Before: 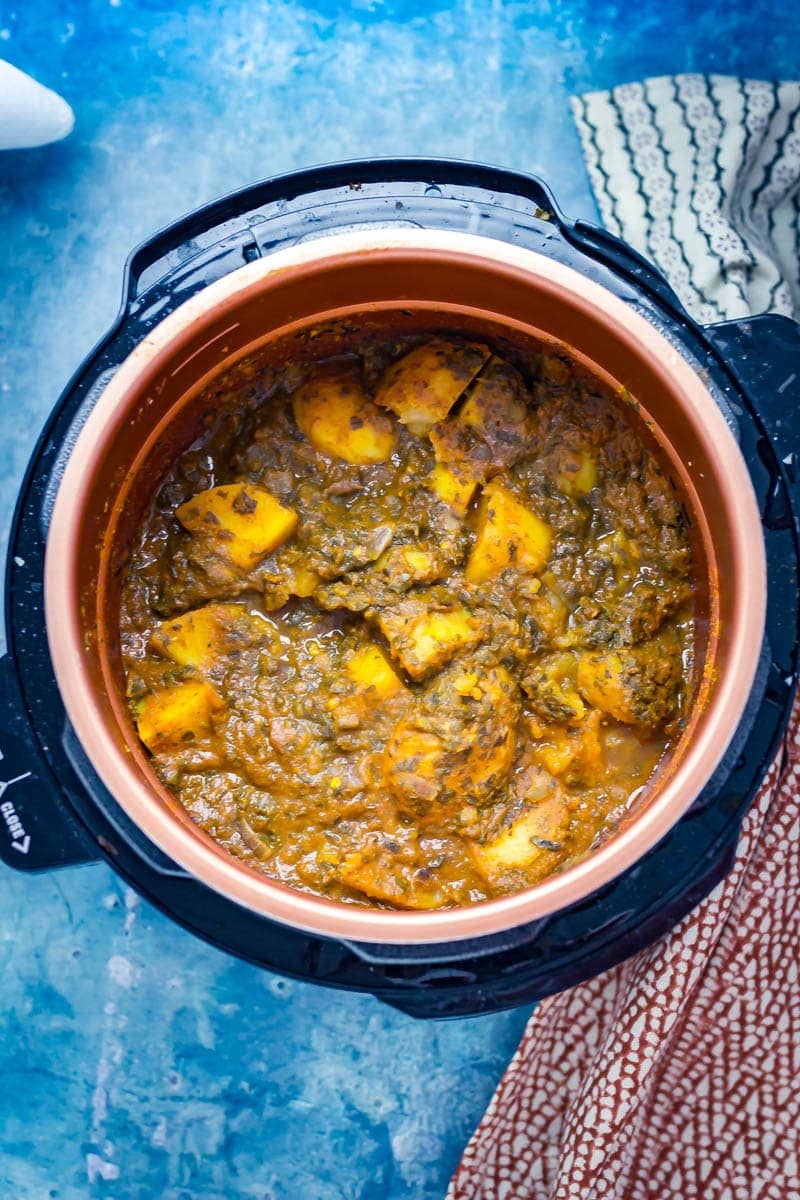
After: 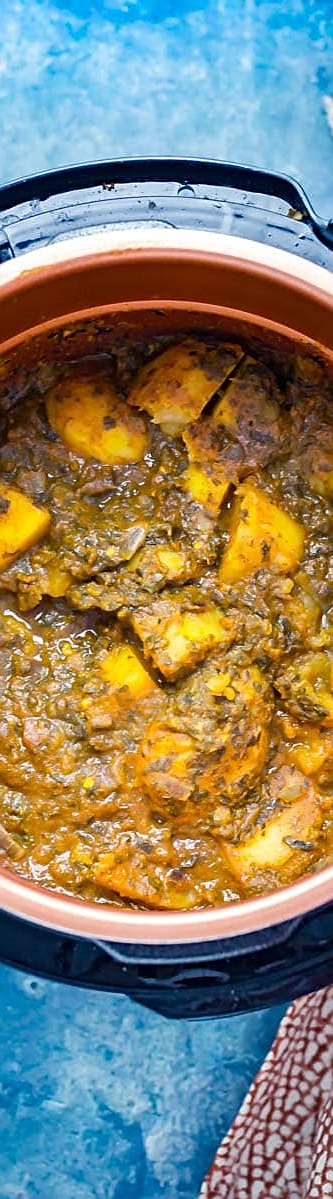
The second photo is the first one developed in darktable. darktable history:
sharpen: on, module defaults
crop: left 30.904%, right 27.375%
